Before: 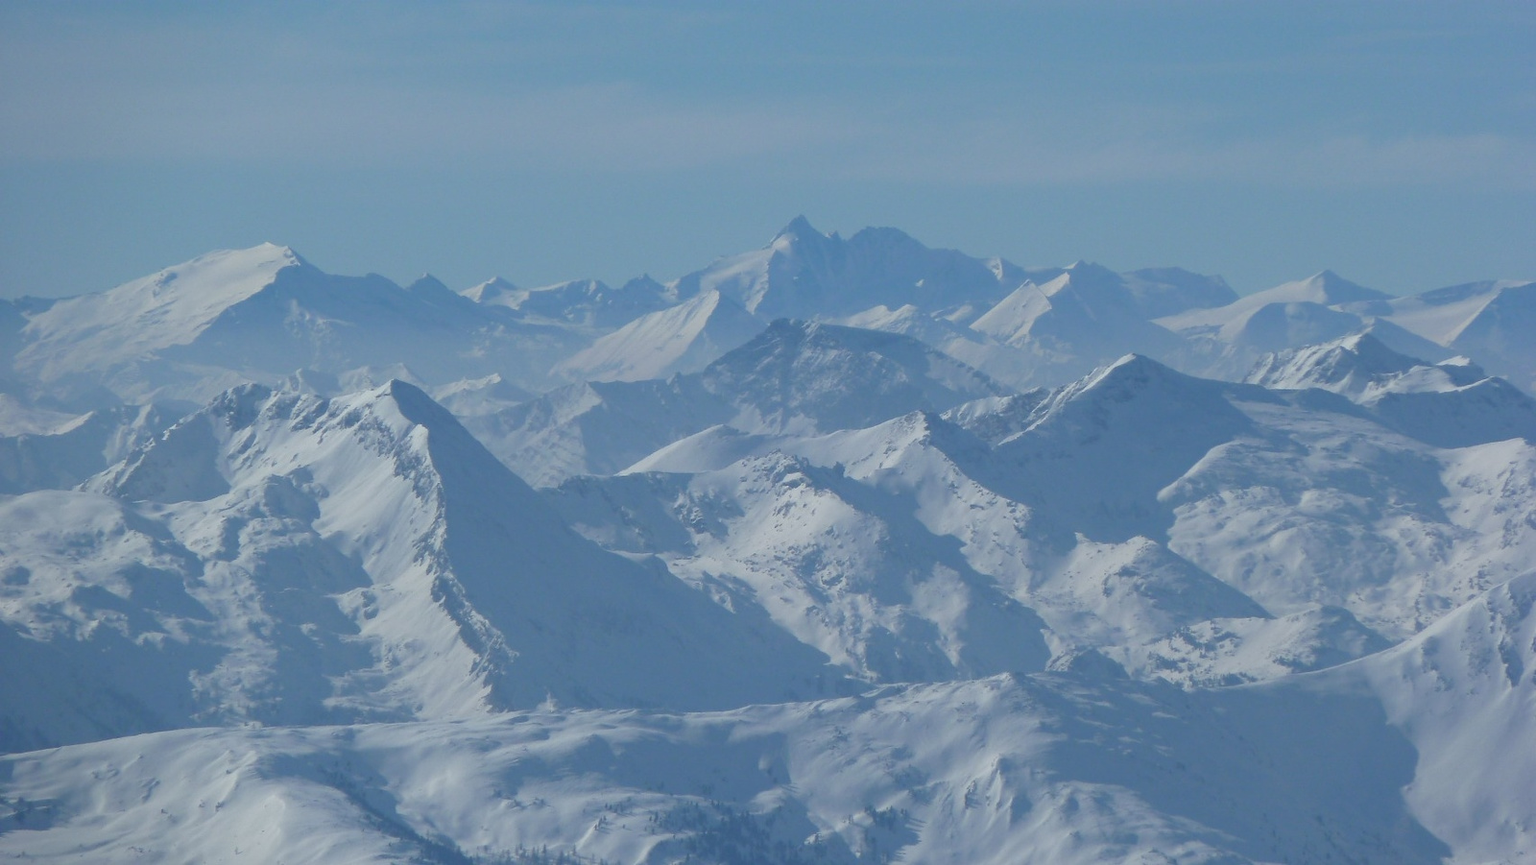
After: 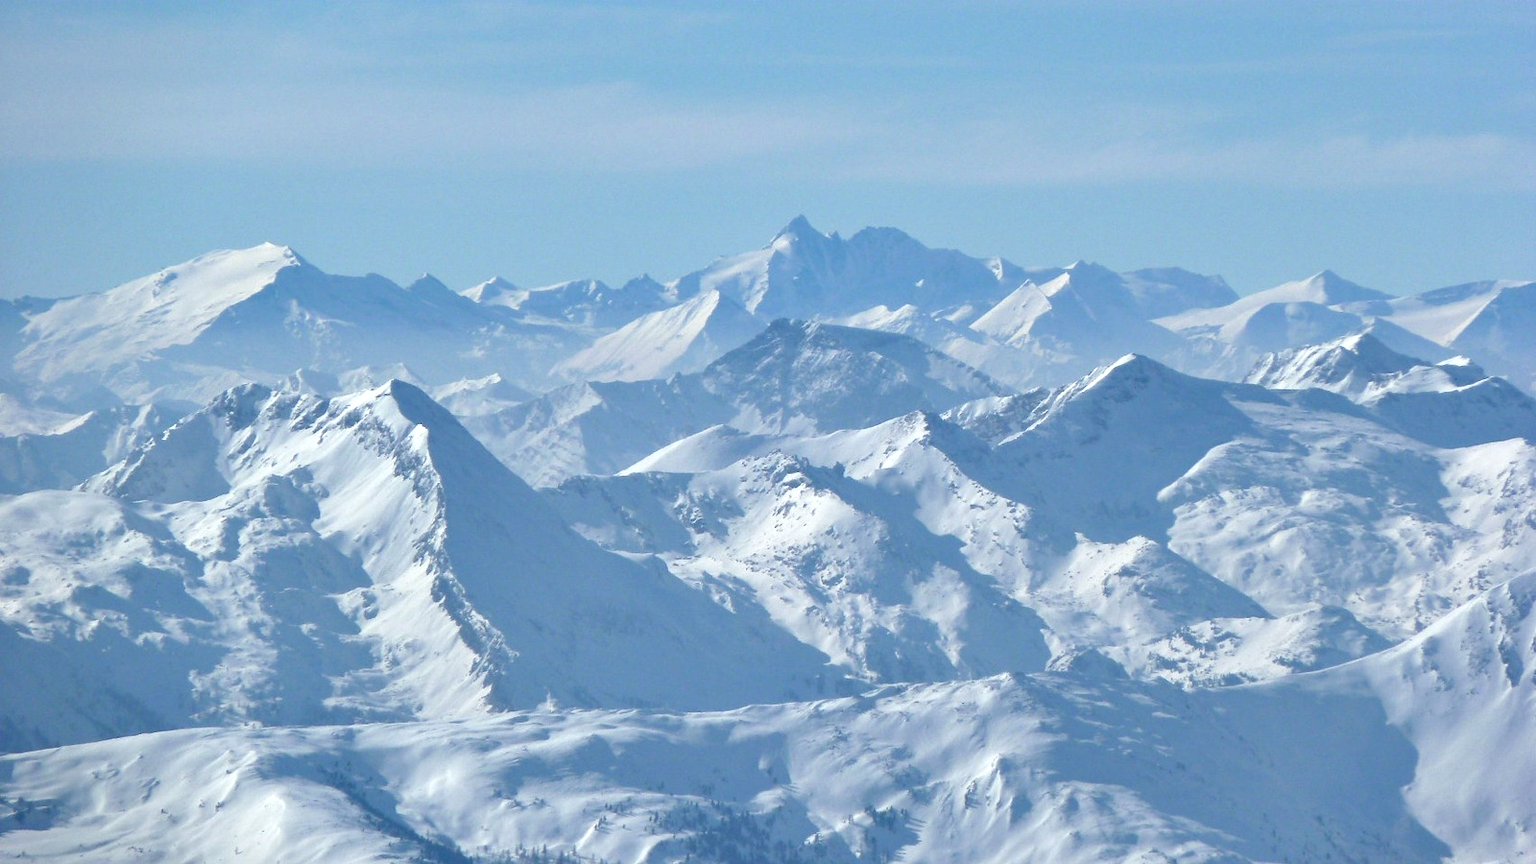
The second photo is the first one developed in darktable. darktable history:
exposure: black level correction 0, exposure 0.7 EV, compensate exposure bias true, compensate highlight preservation false
contrast equalizer: y [[0.6 ×6], [0.55 ×6], [0 ×6], [0 ×6], [0 ×6]]
